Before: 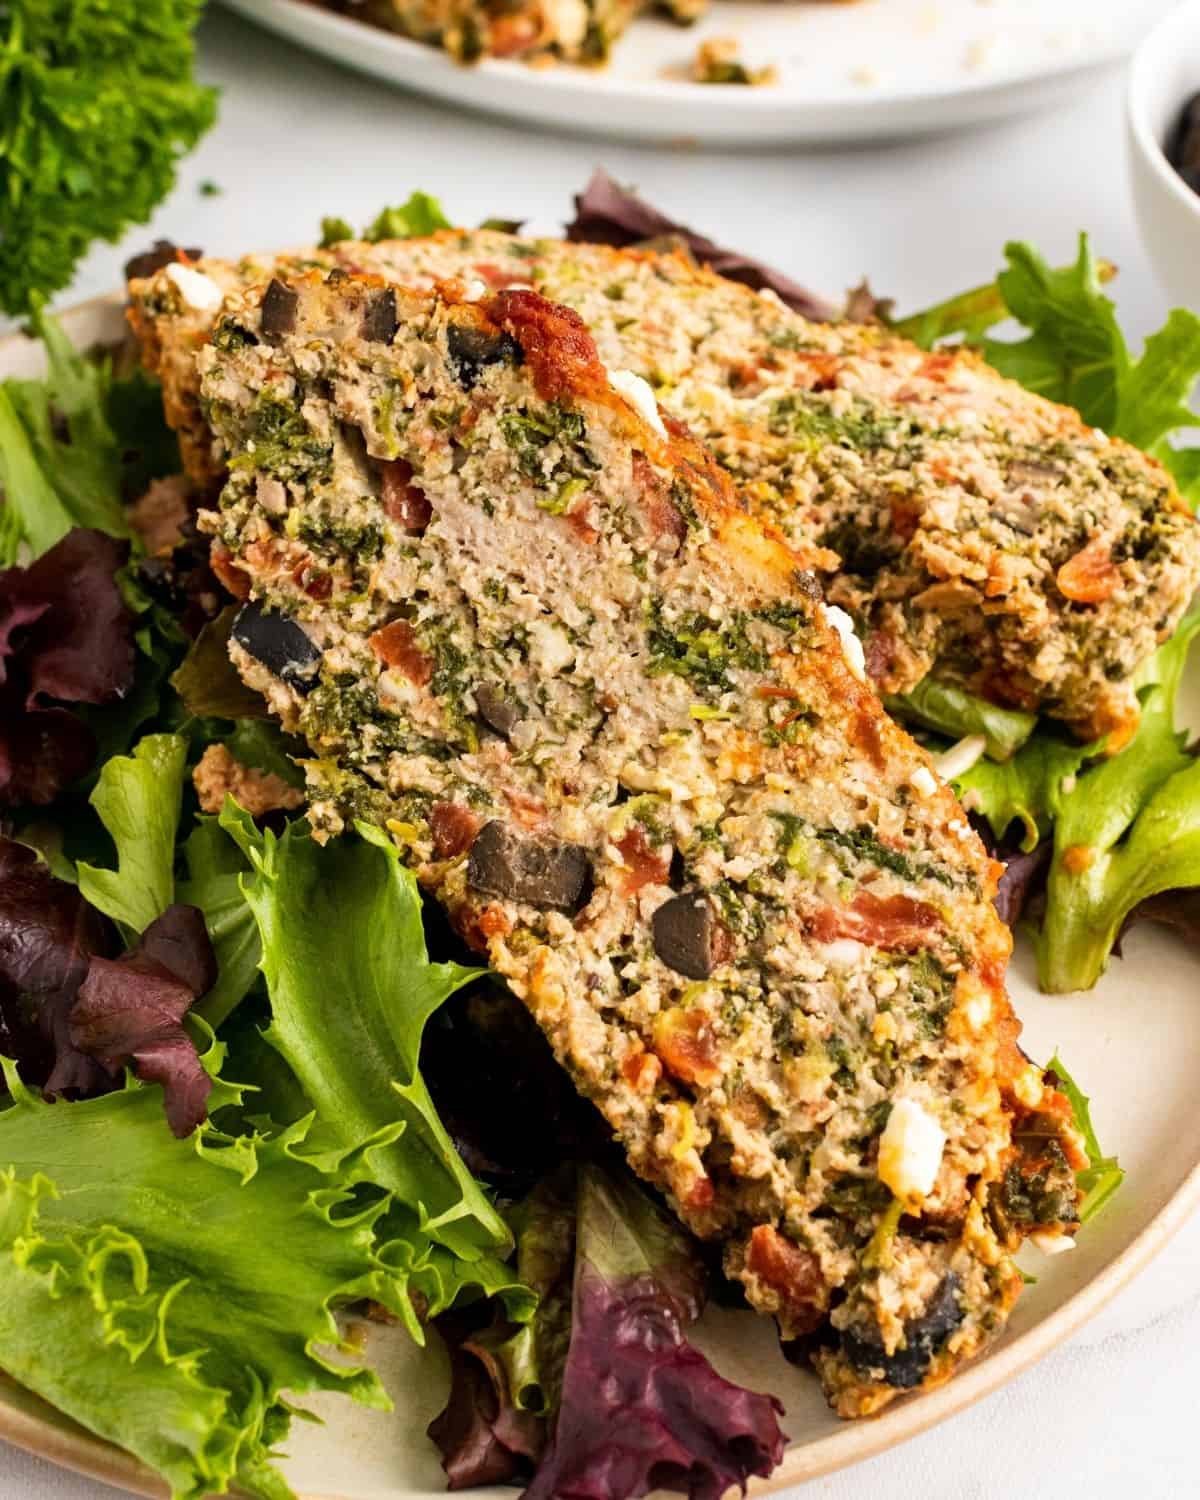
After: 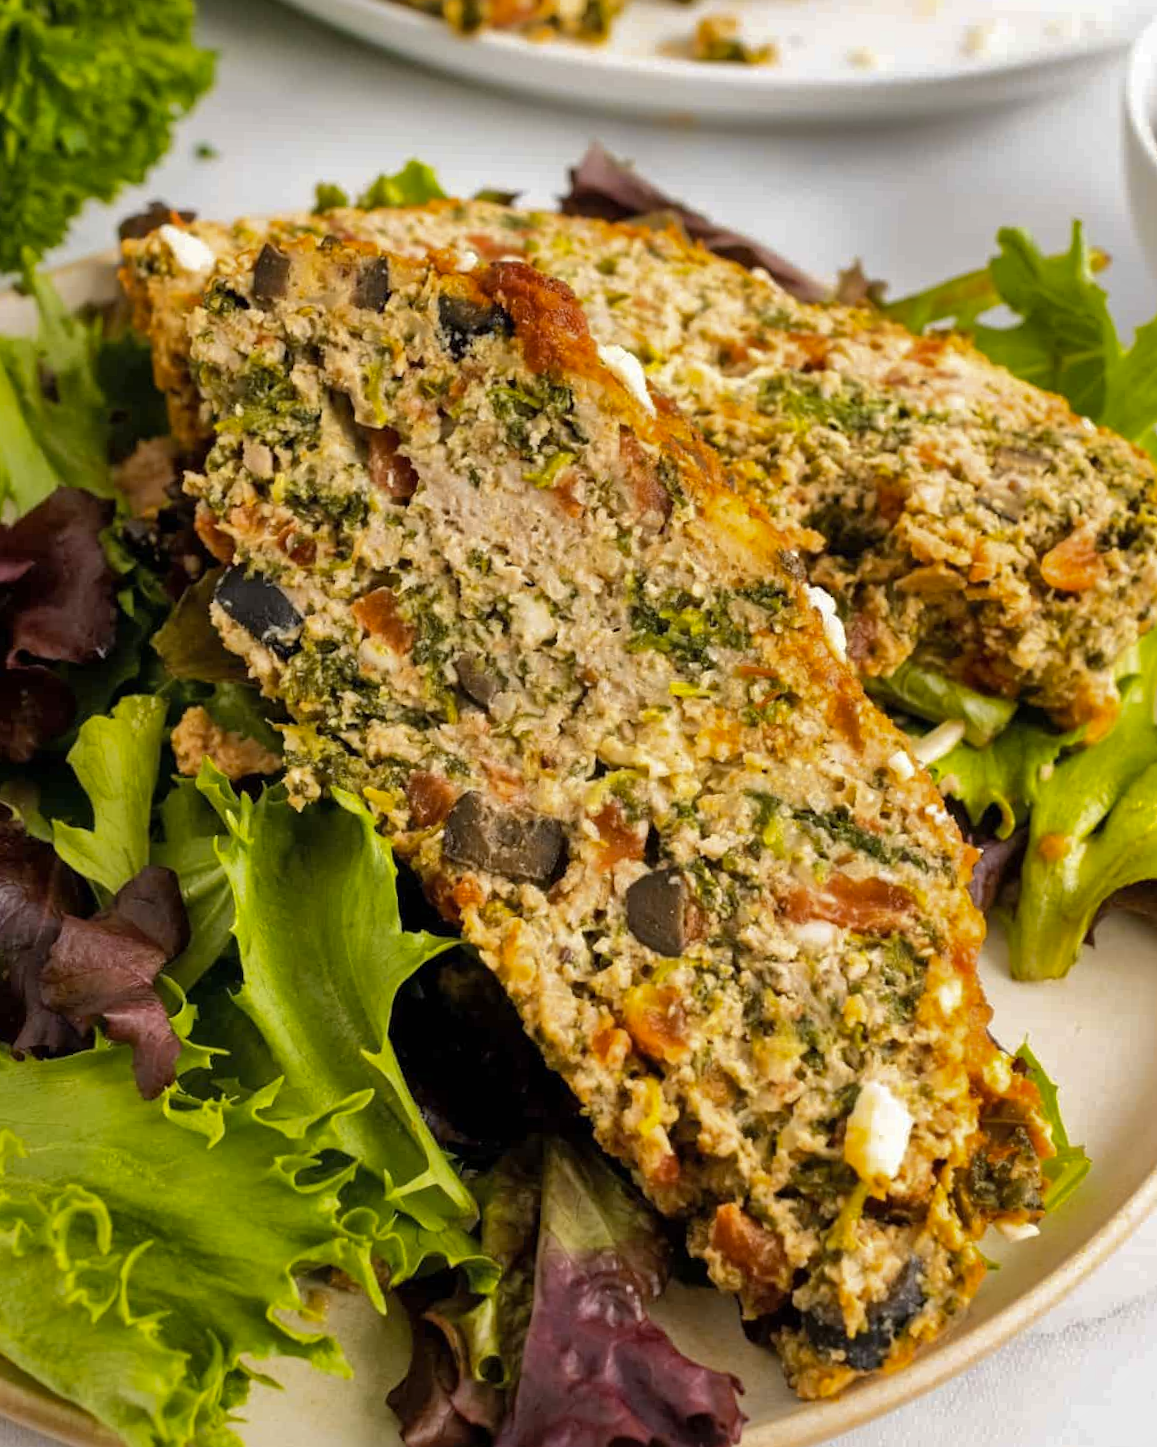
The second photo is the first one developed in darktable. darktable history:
shadows and highlights: shadows 40, highlights -60
crop and rotate: angle -1.69°
color contrast: green-magenta contrast 0.8, blue-yellow contrast 1.1, unbound 0
